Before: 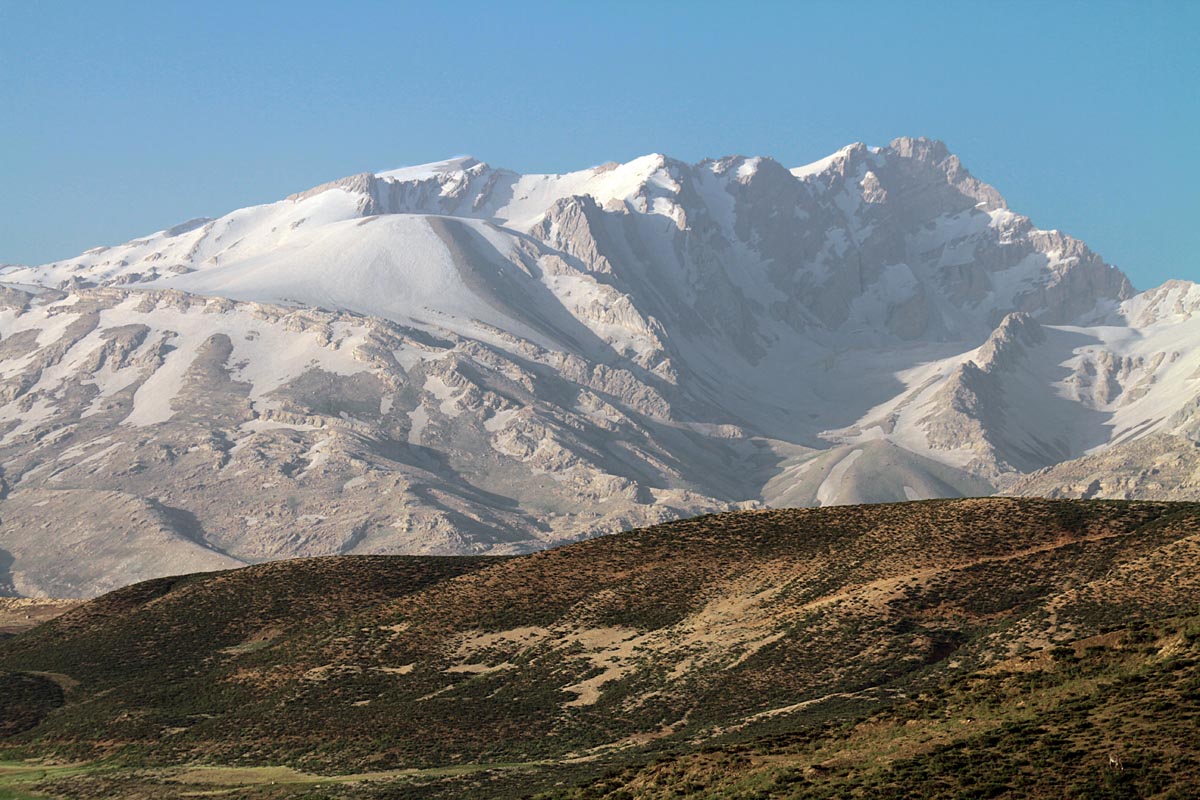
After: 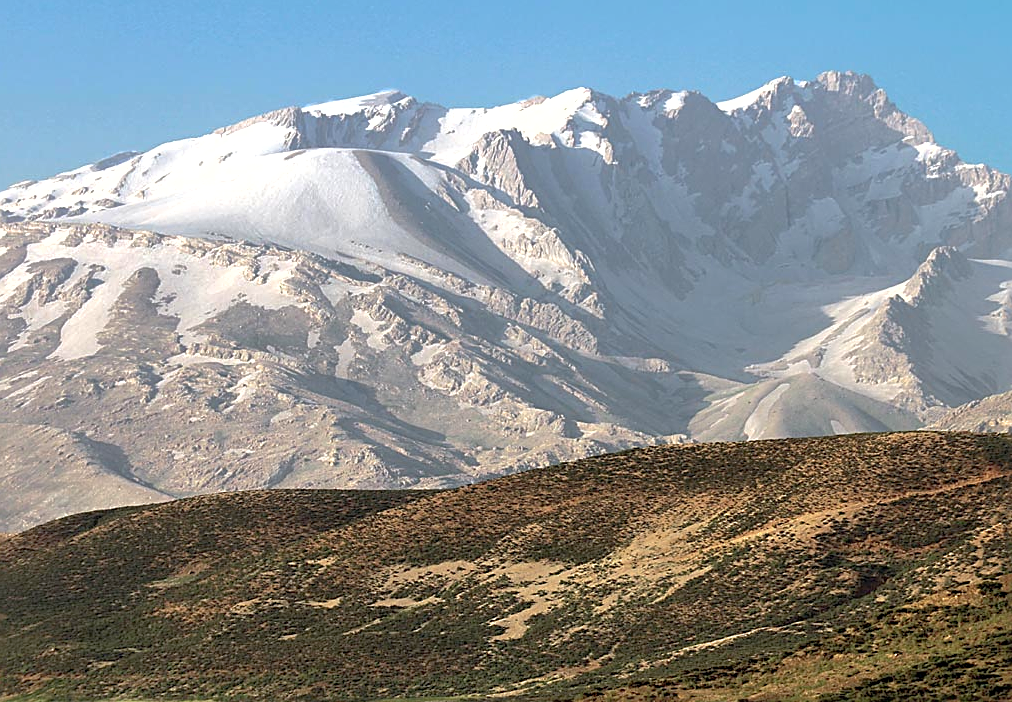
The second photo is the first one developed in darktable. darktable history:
crop: left 6.11%, top 8.284%, right 9.543%, bottom 3.893%
exposure: black level correction 0, exposure 0.5 EV, compensate highlight preservation false
sharpen: on, module defaults
shadows and highlights: on, module defaults
